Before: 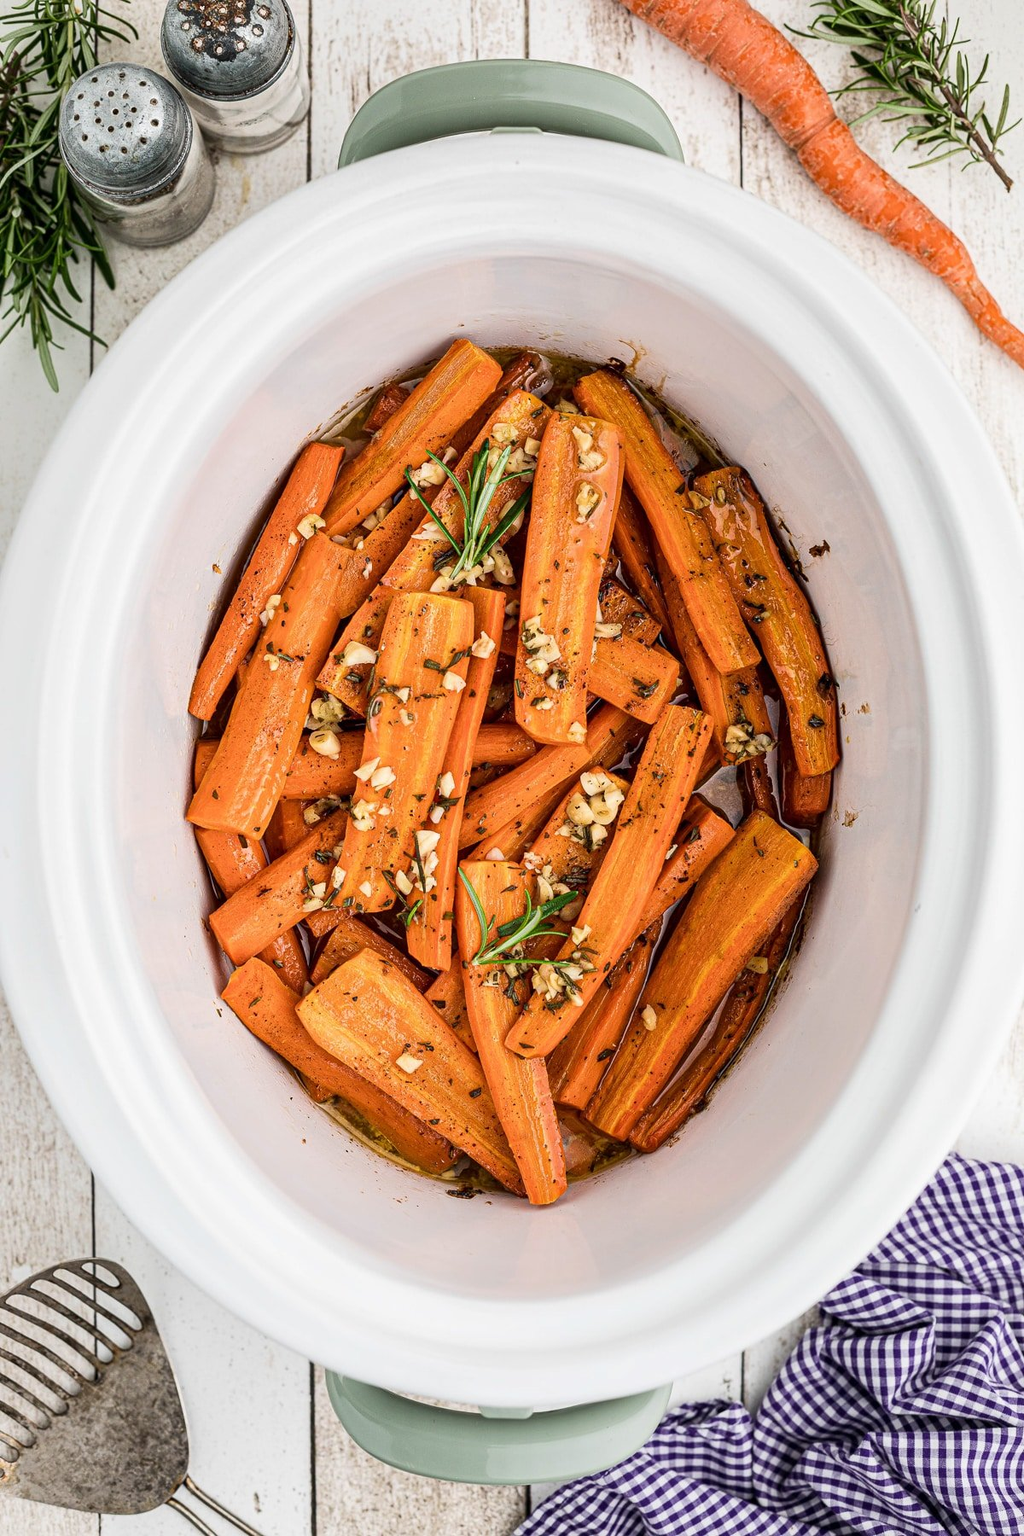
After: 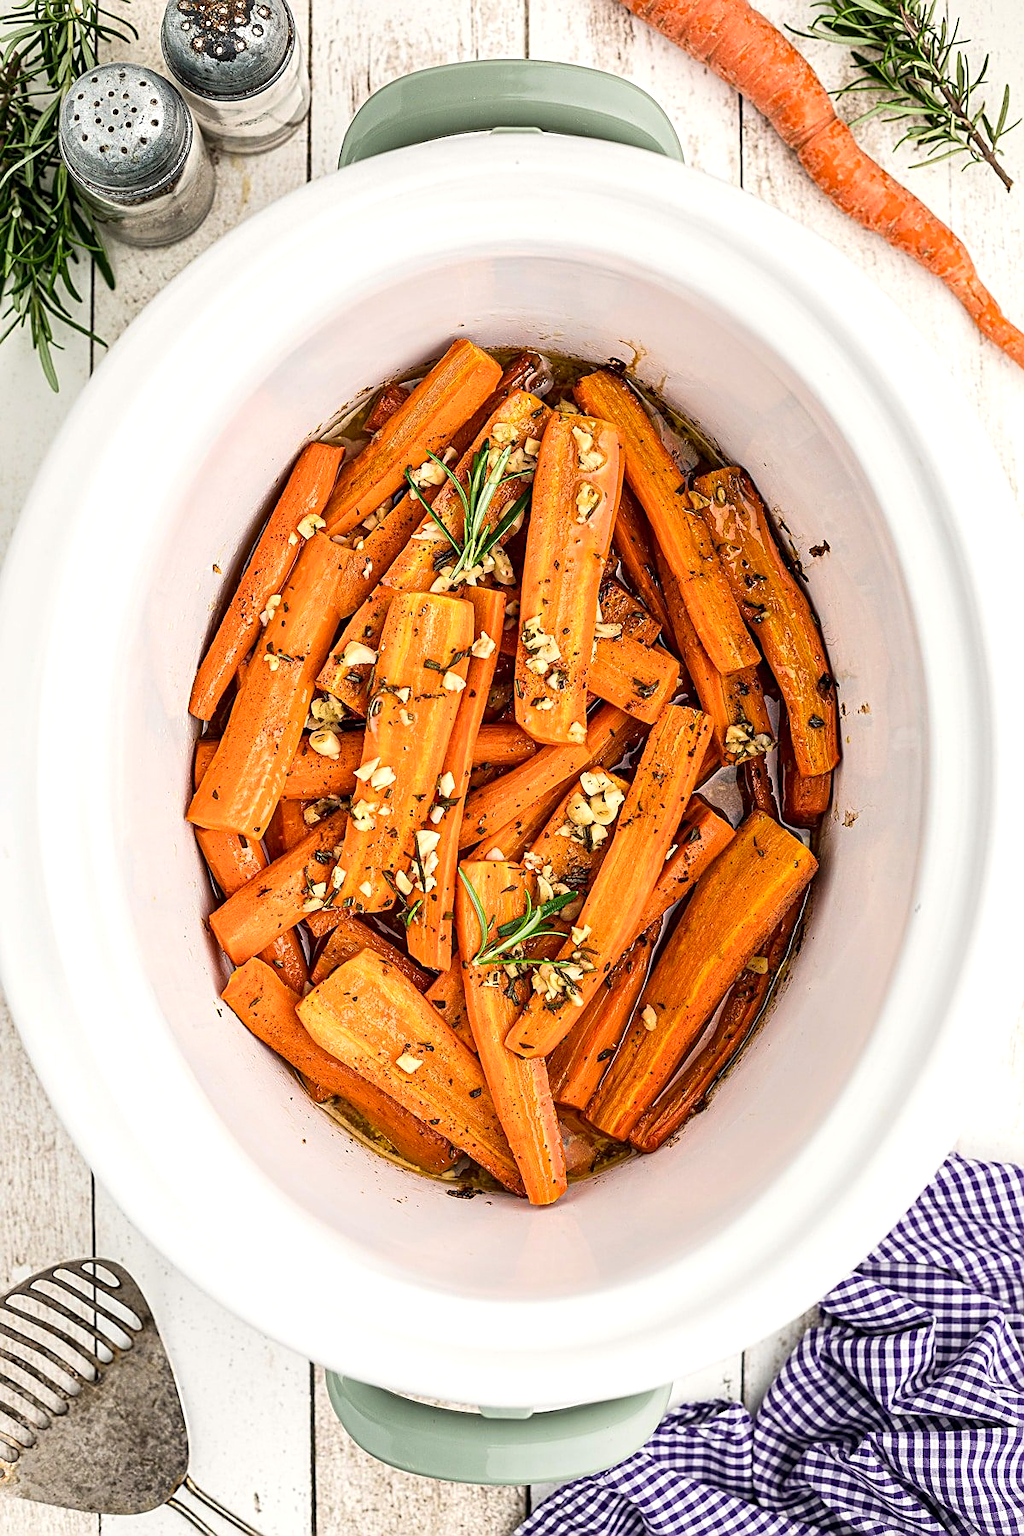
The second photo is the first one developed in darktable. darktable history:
exposure: exposure 0.292 EV, compensate highlight preservation false
color correction: highlights a* 0.523, highlights b* 2.75, saturation 1.07
sharpen: on, module defaults
